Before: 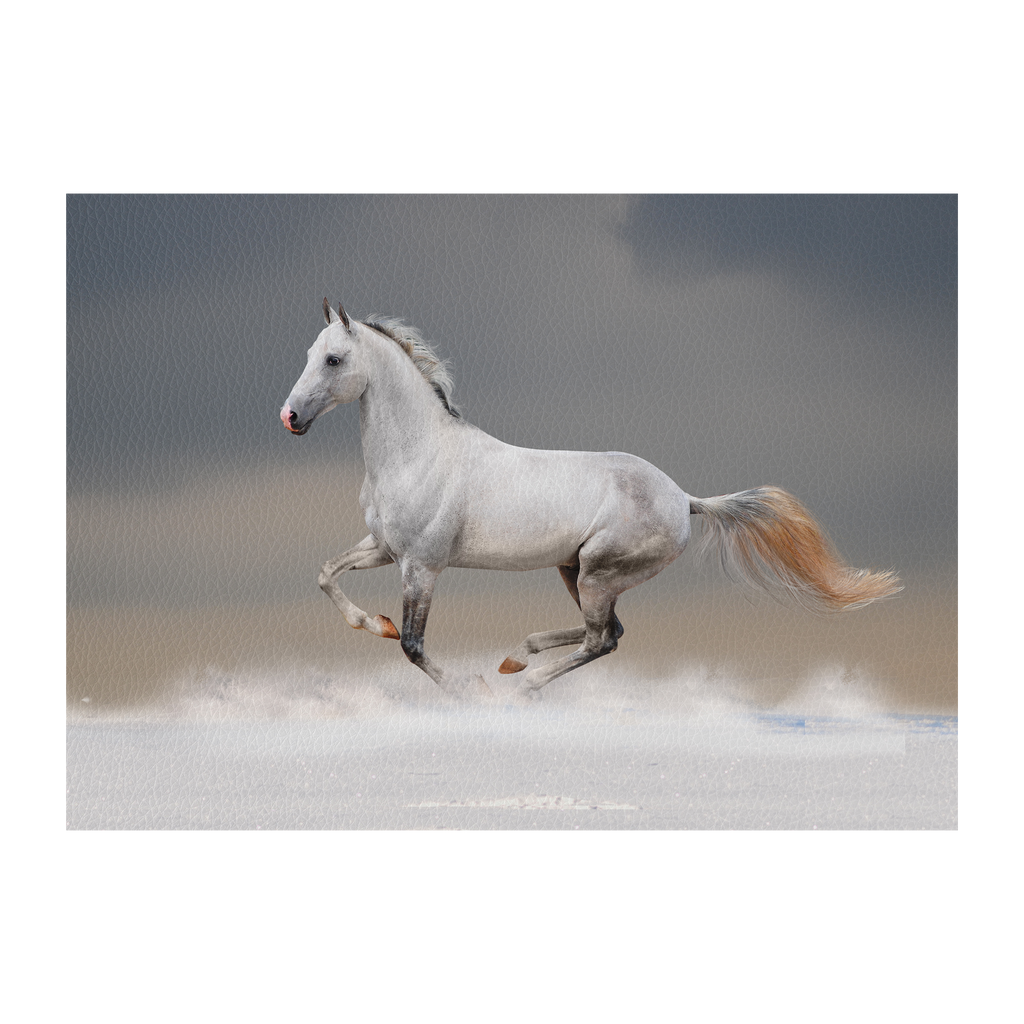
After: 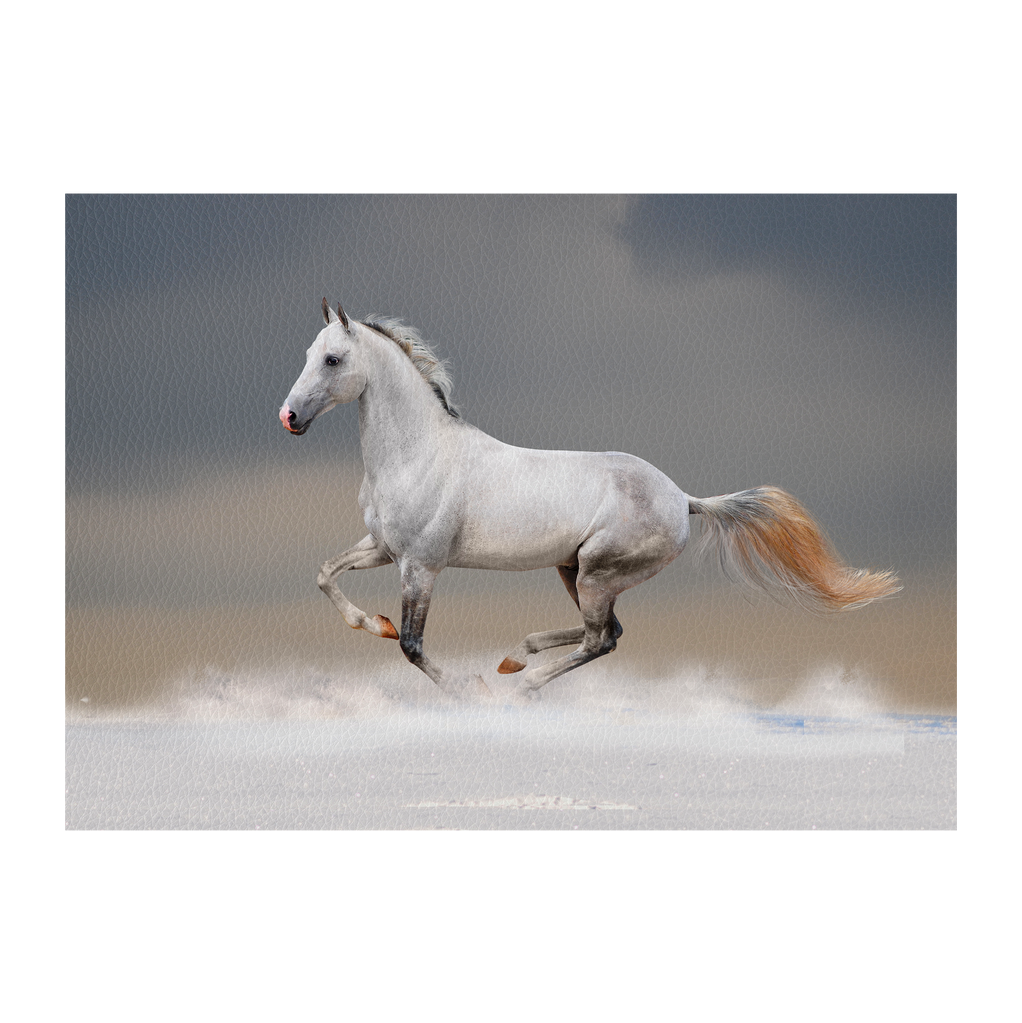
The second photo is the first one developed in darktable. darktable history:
contrast equalizer: octaves 7, y [[0.6 ×6], [0.55 ×6], [0 ×6], [0 ×6], [0 ×6]], mix 0.2
contrast brightness saturation: saturation 0.13
crop and rotate: left 0.126%
